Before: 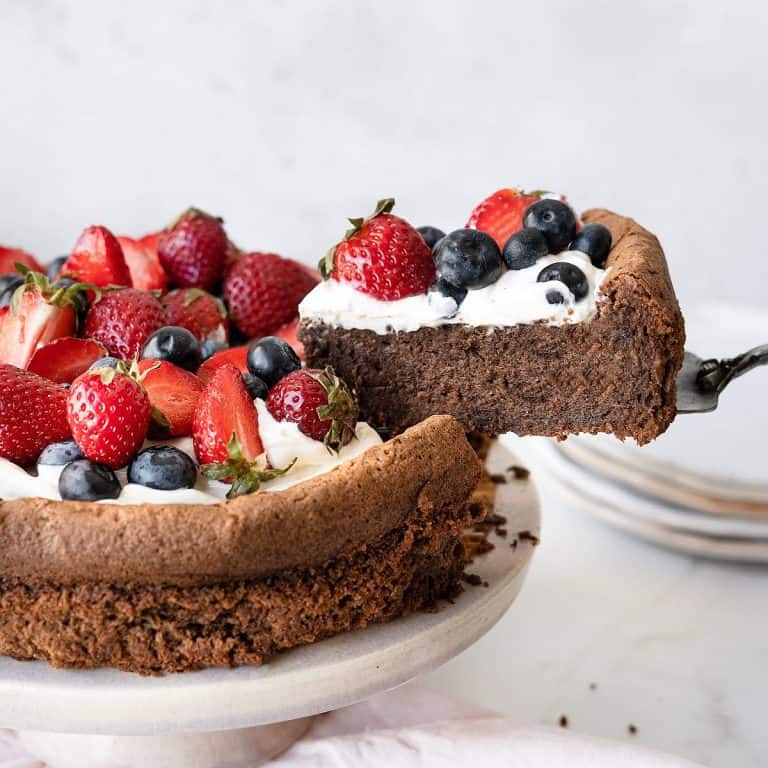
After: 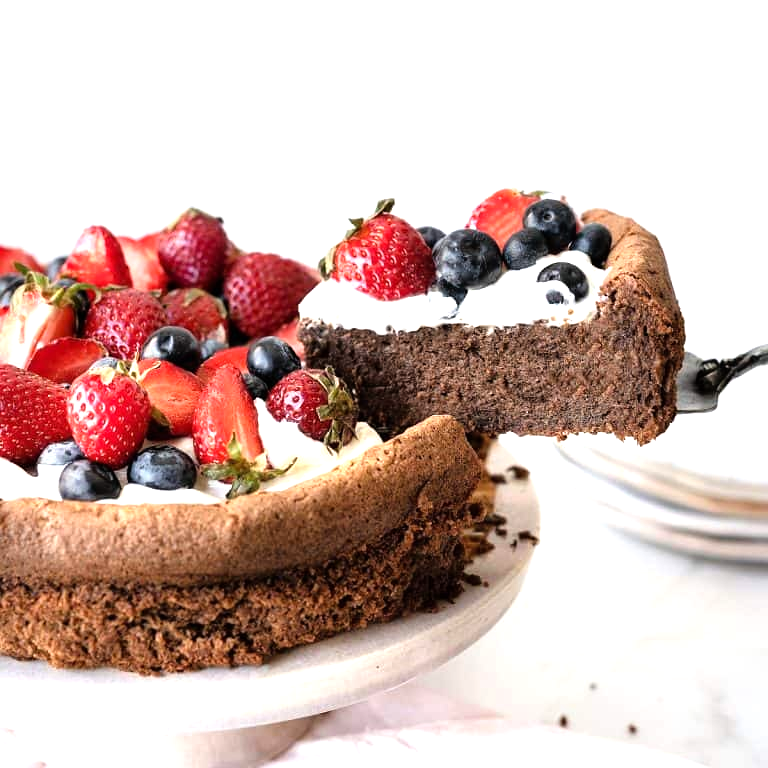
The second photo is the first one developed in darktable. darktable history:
tone equalizer: -8 EV -0.763 EV, -7 EV -0.693 EV, -6 EV -0.561 EV, -5 EV -0.41 EV, -3 EV 0.397 EV, -2 EV 0.6 EV, -1 EV 0.696 EV, +0 EV 0.735 EV
